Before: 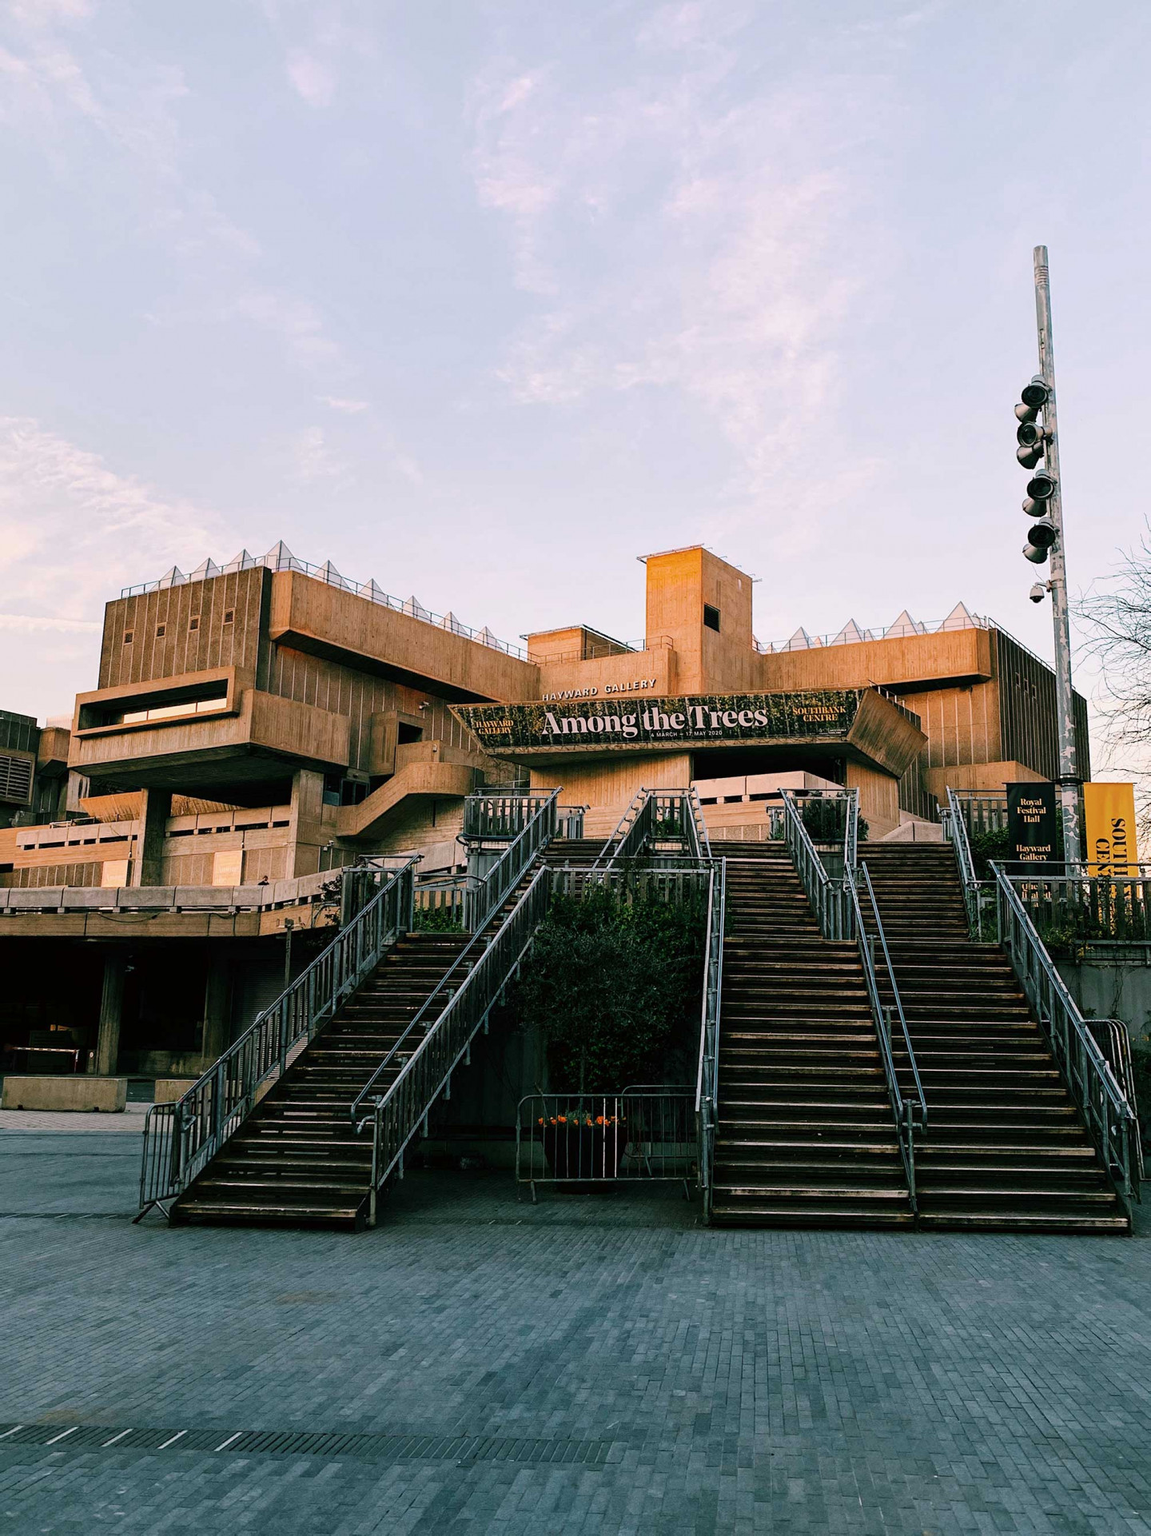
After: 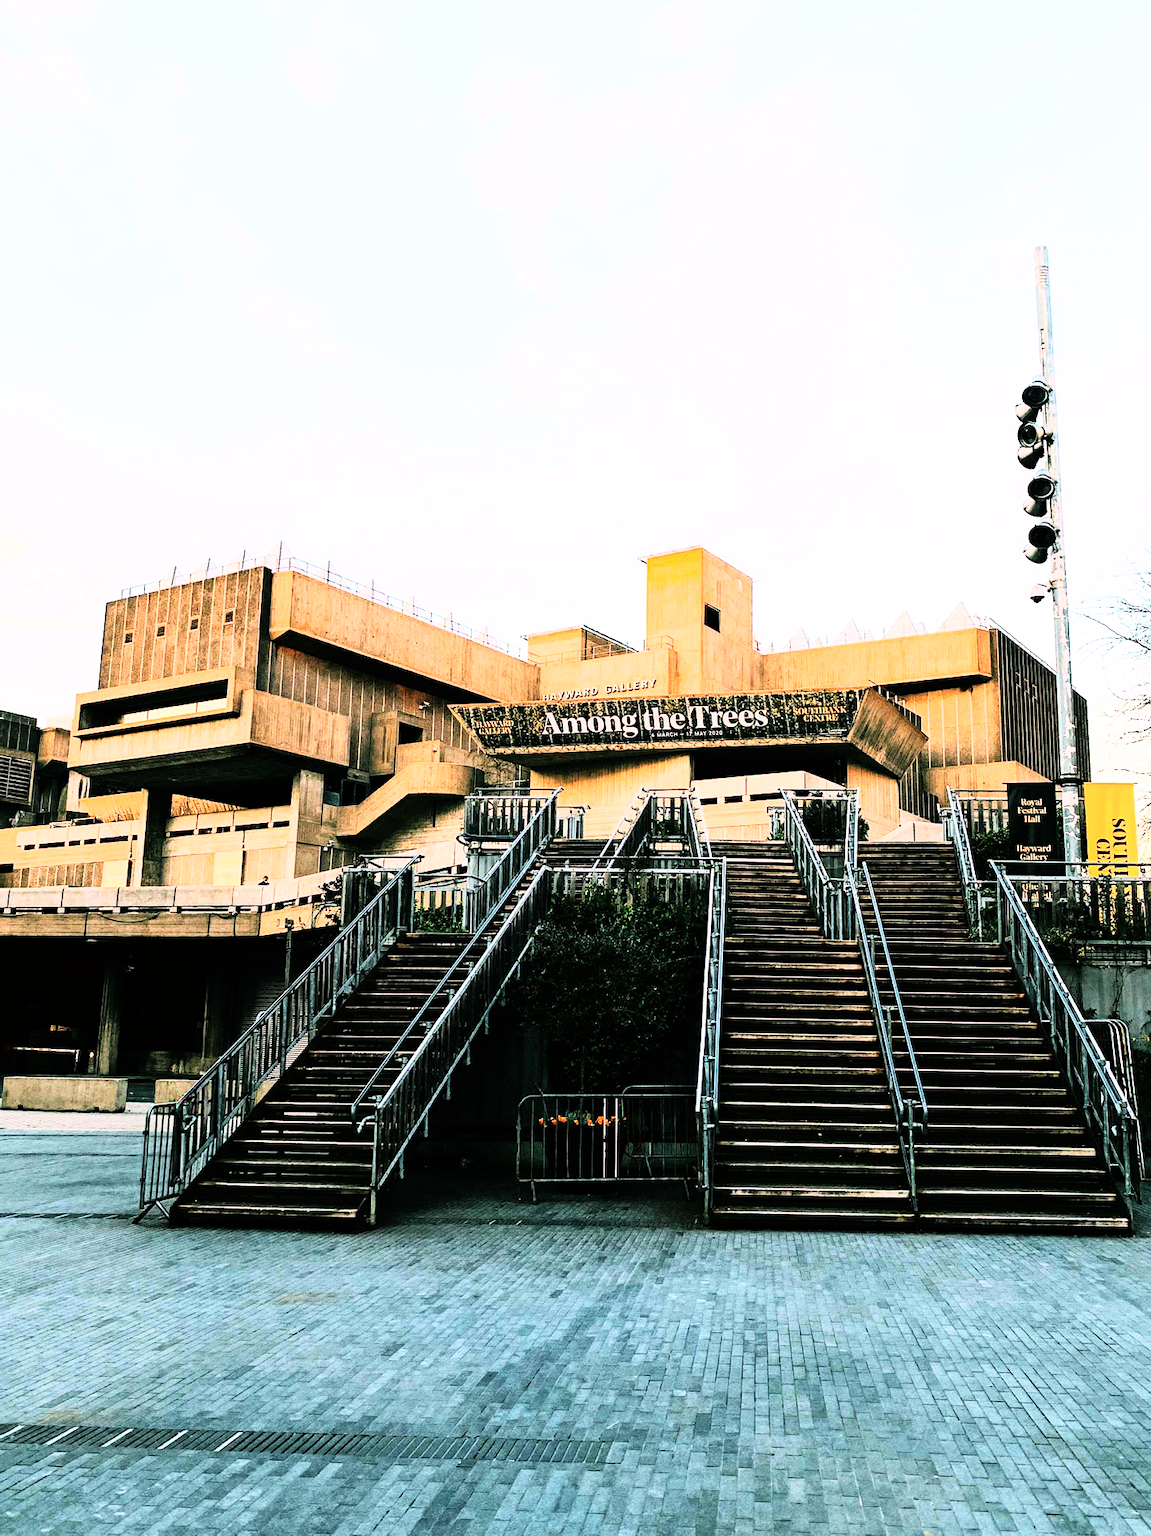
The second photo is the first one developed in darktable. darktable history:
exposure: black level correction 0, exposure 0.5 EV, compensate highlight preservation false
rotate and perspective: automatic cropping original format, crop left 0, crop top 0
rgb curve: curves: ch0 [(0, 0) (0.21, 0.15) (0.24, 0.21) (0.5, 0.75) (0.75, 0.96) (0.89, 0.99) (1, 1)]; ch1 [(0, 0.02) (0.21, 0.13) (0.25, 0.2) (0.5, 0.67) (0.75, 0.9) (0.89, 0.97) (1, 1)]; ch2 [(0, 0.02) (0.21, 0.13) (0.25, 0.2) (0.5, 0.67) (0.75, 0.9) (0.89, 0.97) (1, 1)], compensate middle gray true
